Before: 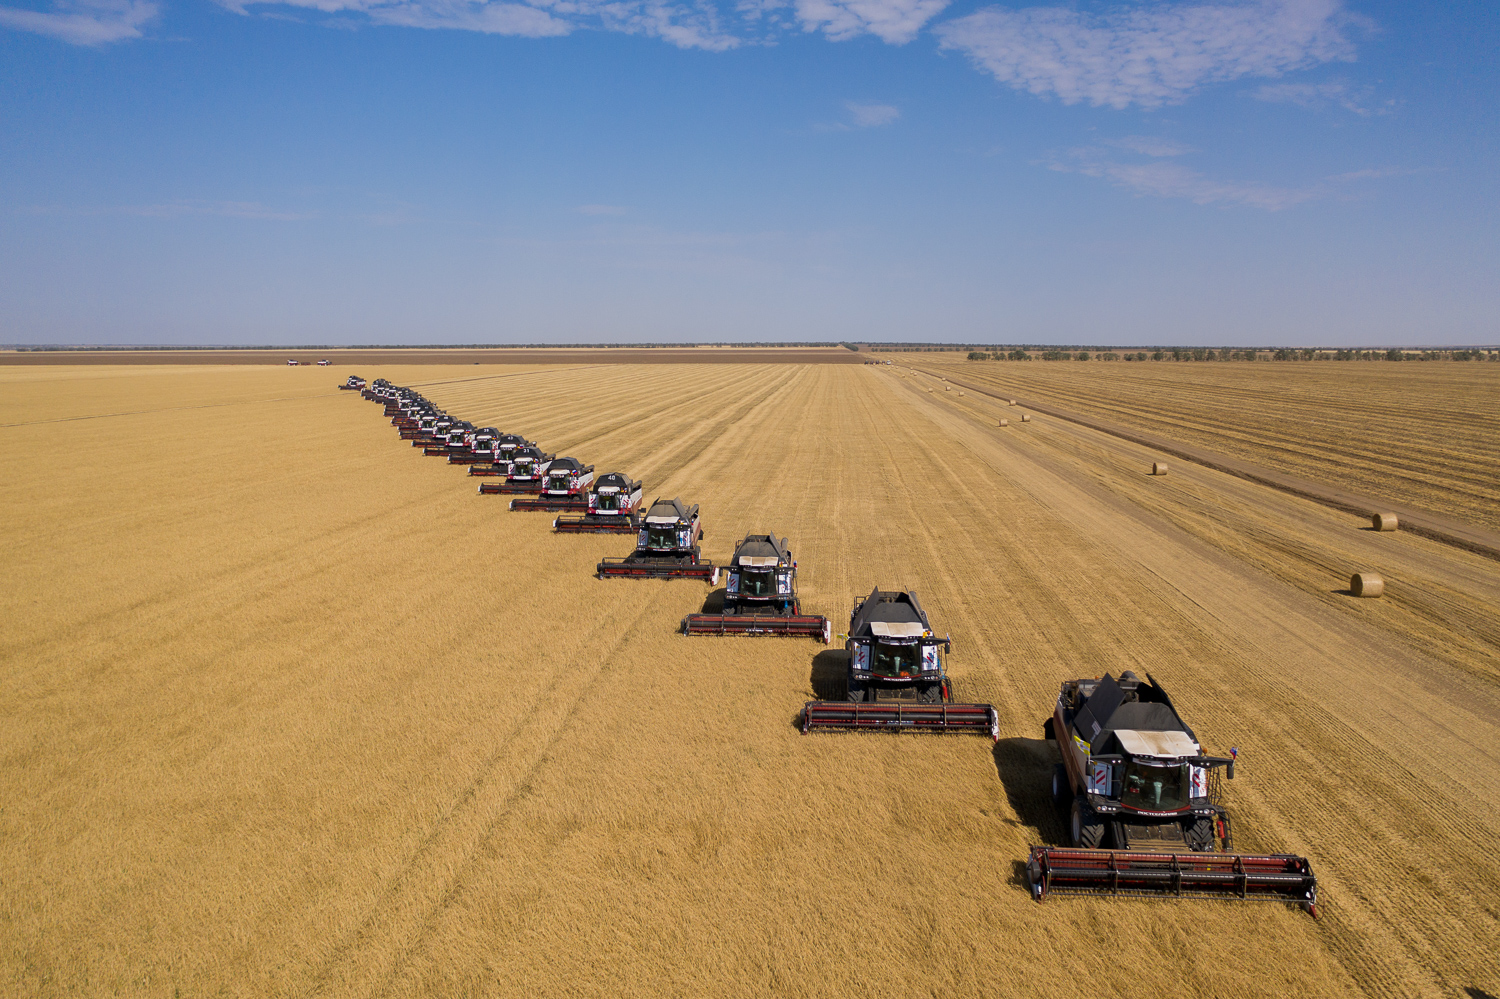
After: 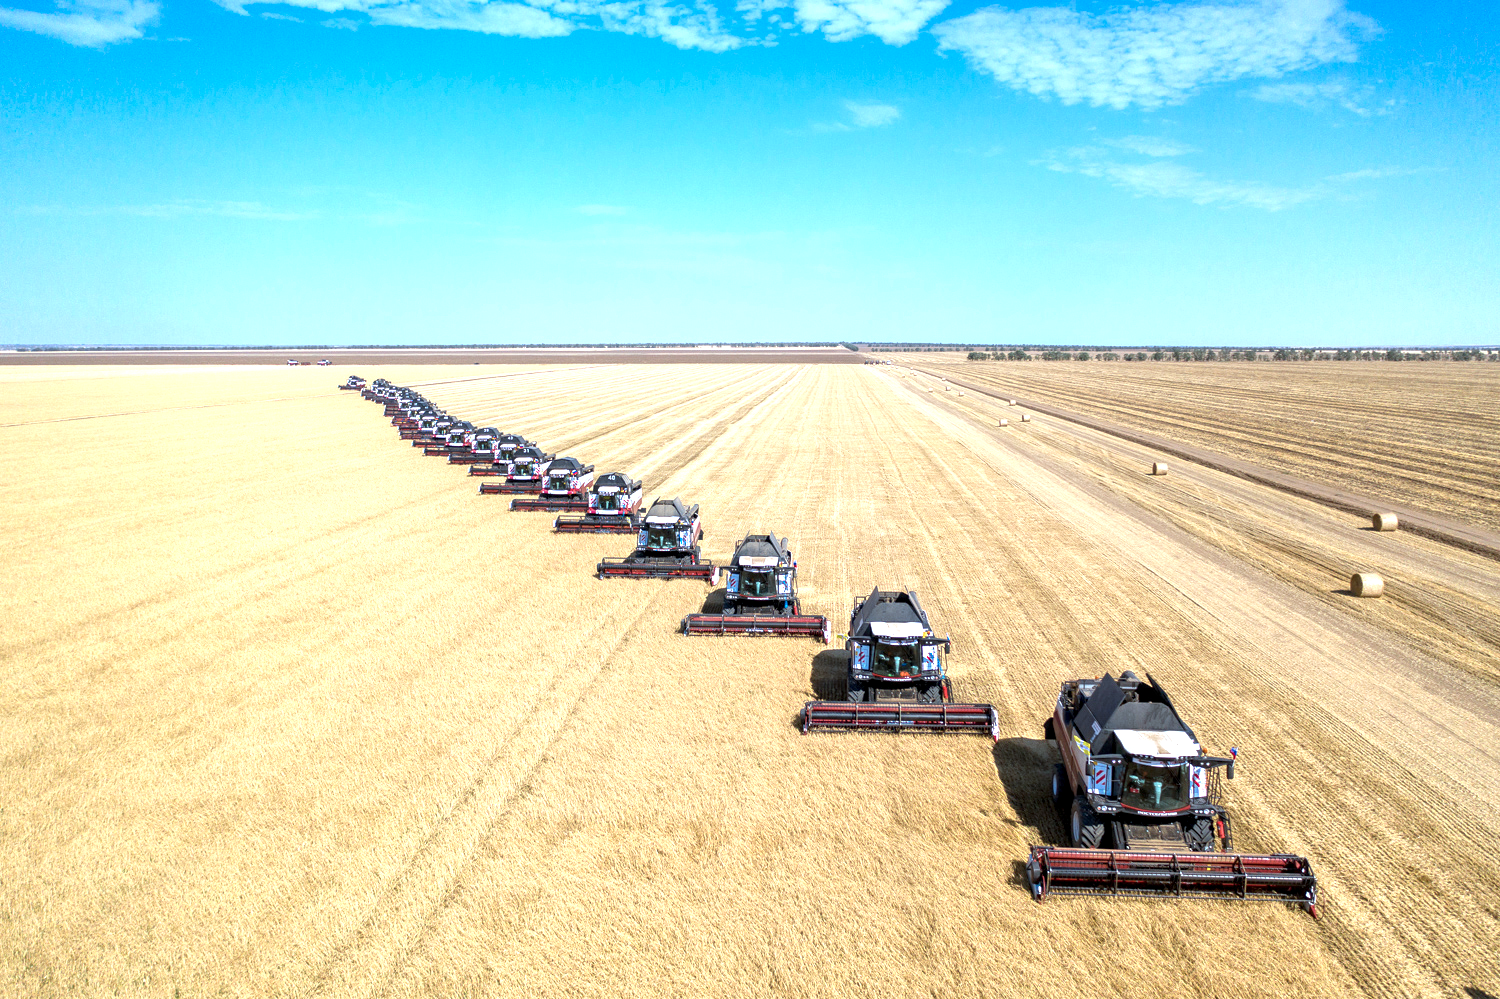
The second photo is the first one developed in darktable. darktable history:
exposure: black level correction 0.001, exposure 1.398 EV, compensate exposure bias true, compensate highlight preservation false
color correction: highlights a* -9.19, highlights b* -23.33
local contrast: detail 130%
